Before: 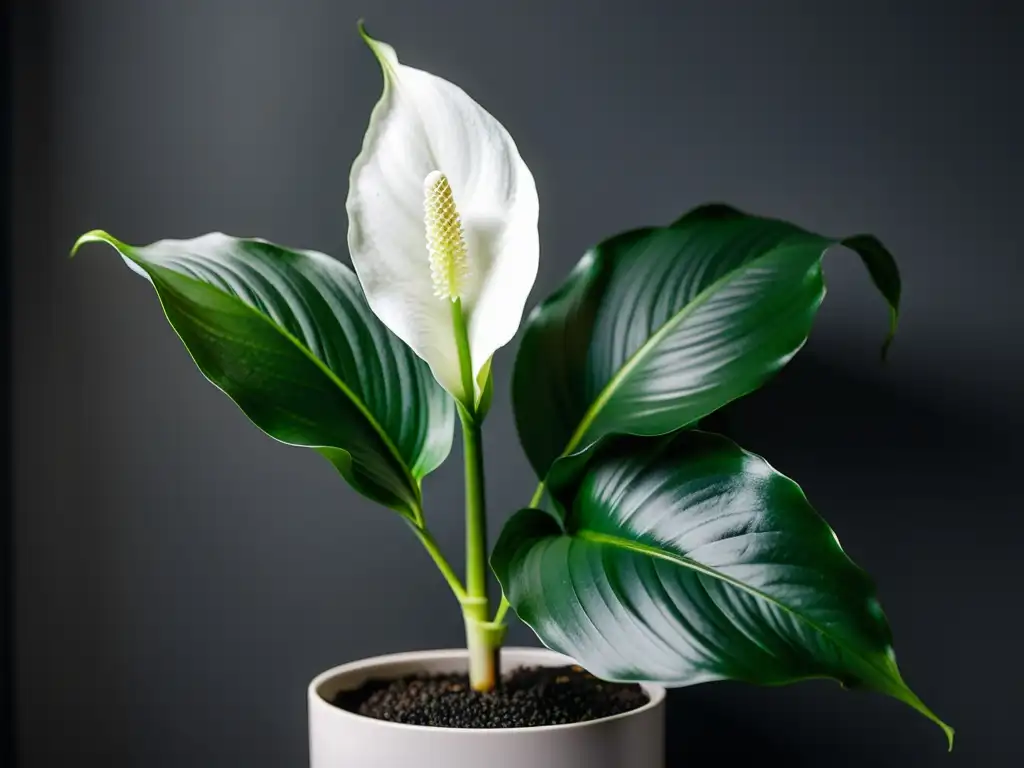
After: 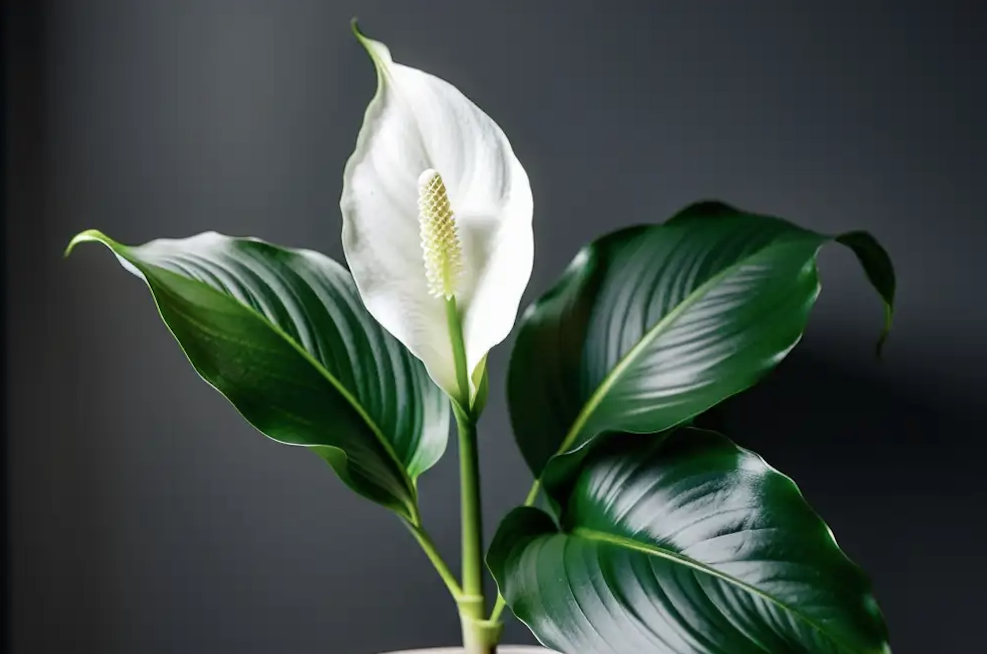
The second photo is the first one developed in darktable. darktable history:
crop and rotate: angle 0.246°, left 0.268%, right 2.749%, bottom 14.27%
color balance rgb: linear chroma grading › shadows -1.76%, linear chroma grading › highlights -14.266%, linear chroma grading › global chroma -9.927%, linear chroma grading › mid-tones -10.312%, perceptual saturation grading › global saturation 4.594%, global vibrance 12.565%
